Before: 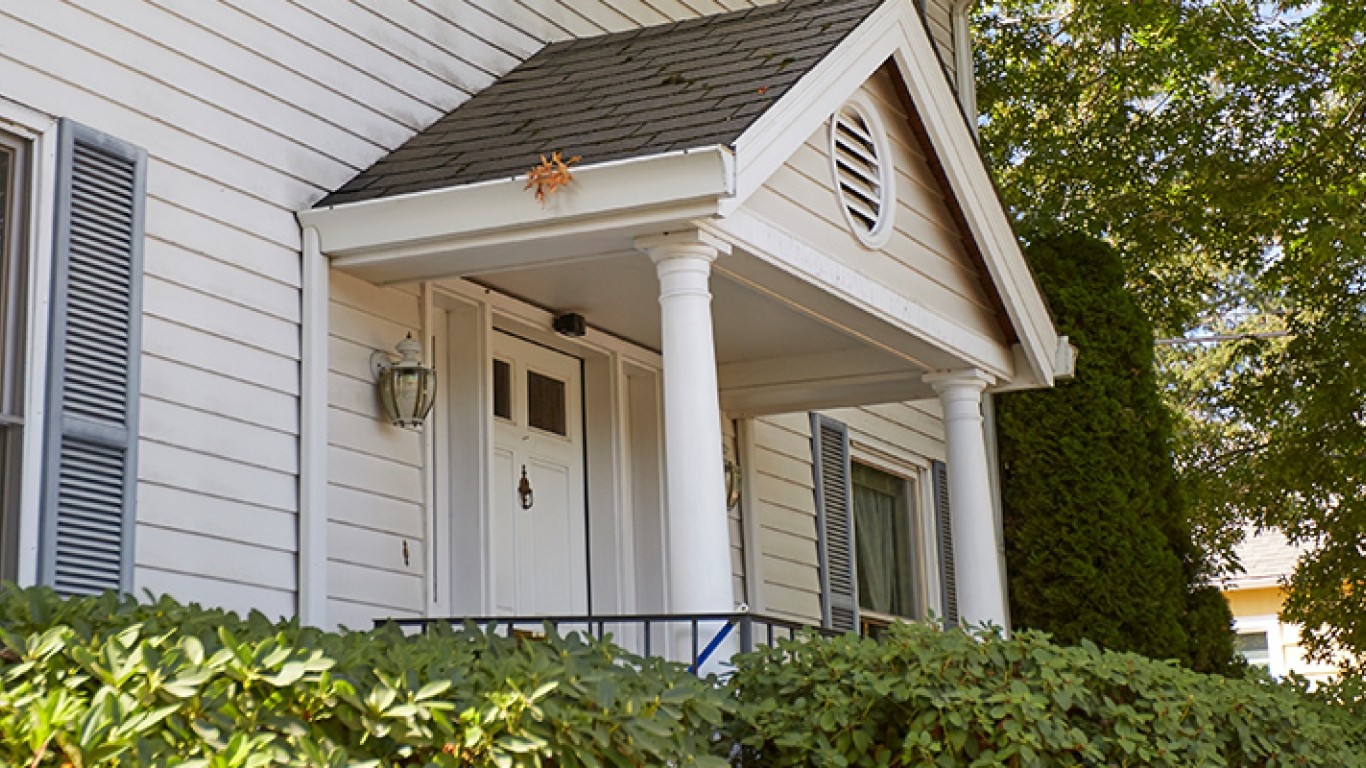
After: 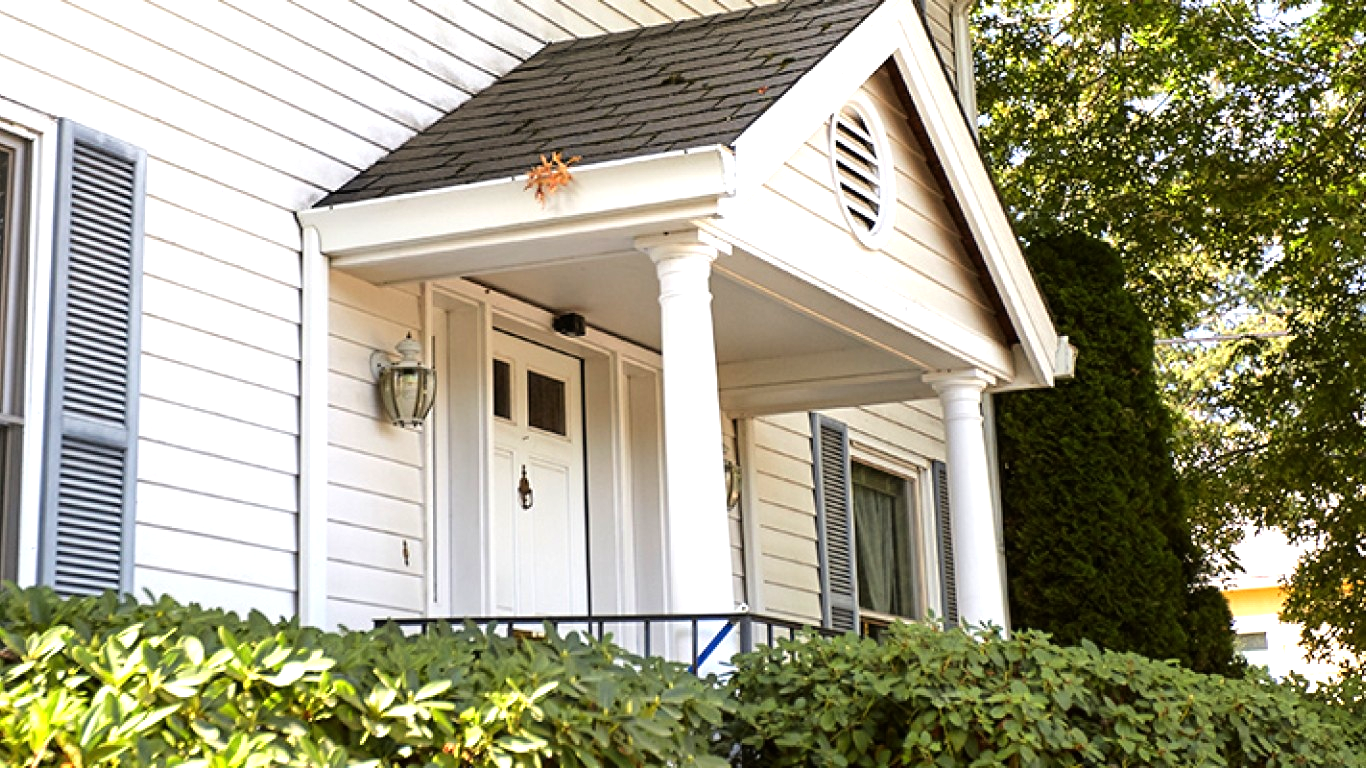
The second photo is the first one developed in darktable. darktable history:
tone equalizer: -8 EV -1.05 EV, -7 EV -1.05 EV, -6 EV -0.906 EV, -5 EV -0.587 EV, -3 EV 0.581 EV, -2 EV 0.875 EV, -1 EV 0.993 EV, +0 EV 1.06 EV, mask exposure compensation -0.515 EV
